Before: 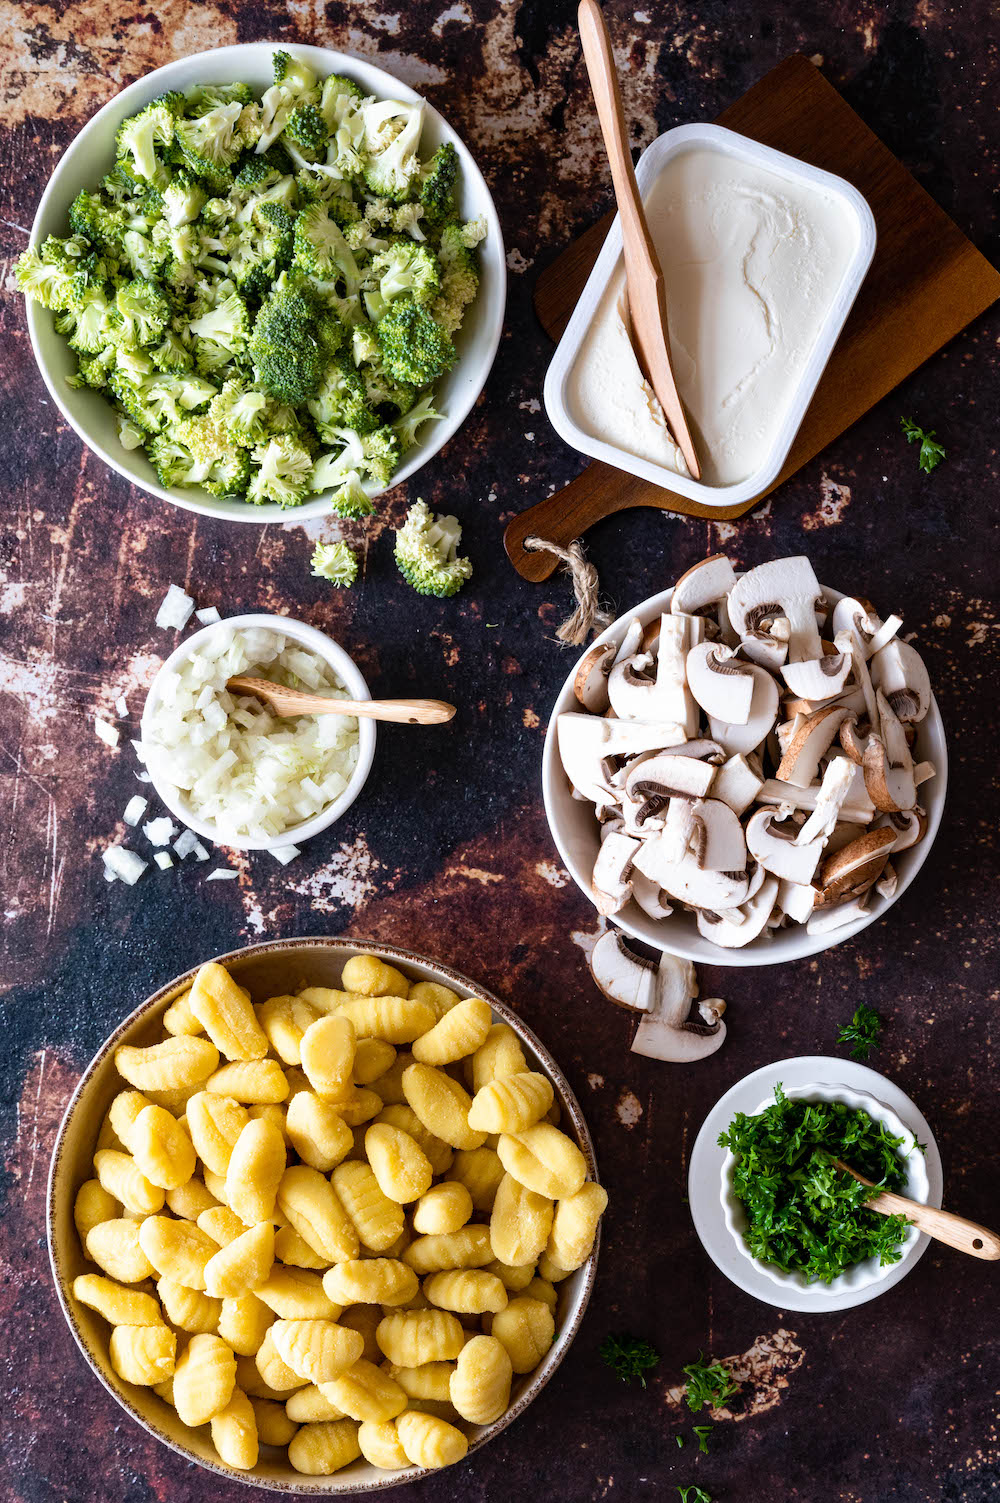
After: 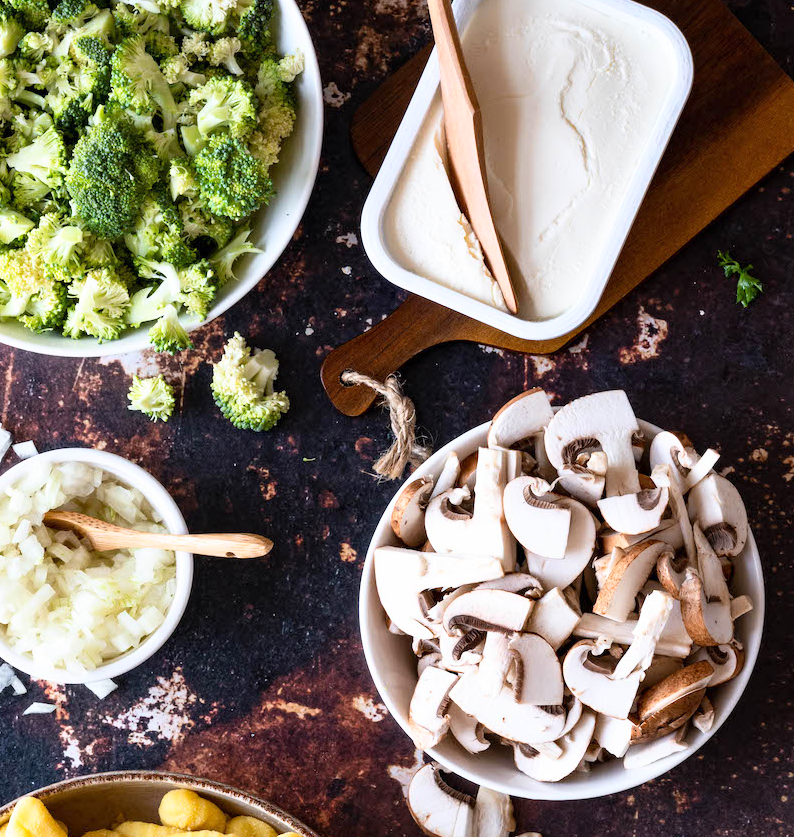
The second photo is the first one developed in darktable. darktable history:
base curve: curves: ch0 [(0, 0) (0.666, 0.806) (1, 1)]
crop: left 18.38%, top 11.092%, right 2.134%, bottom 33.217%
